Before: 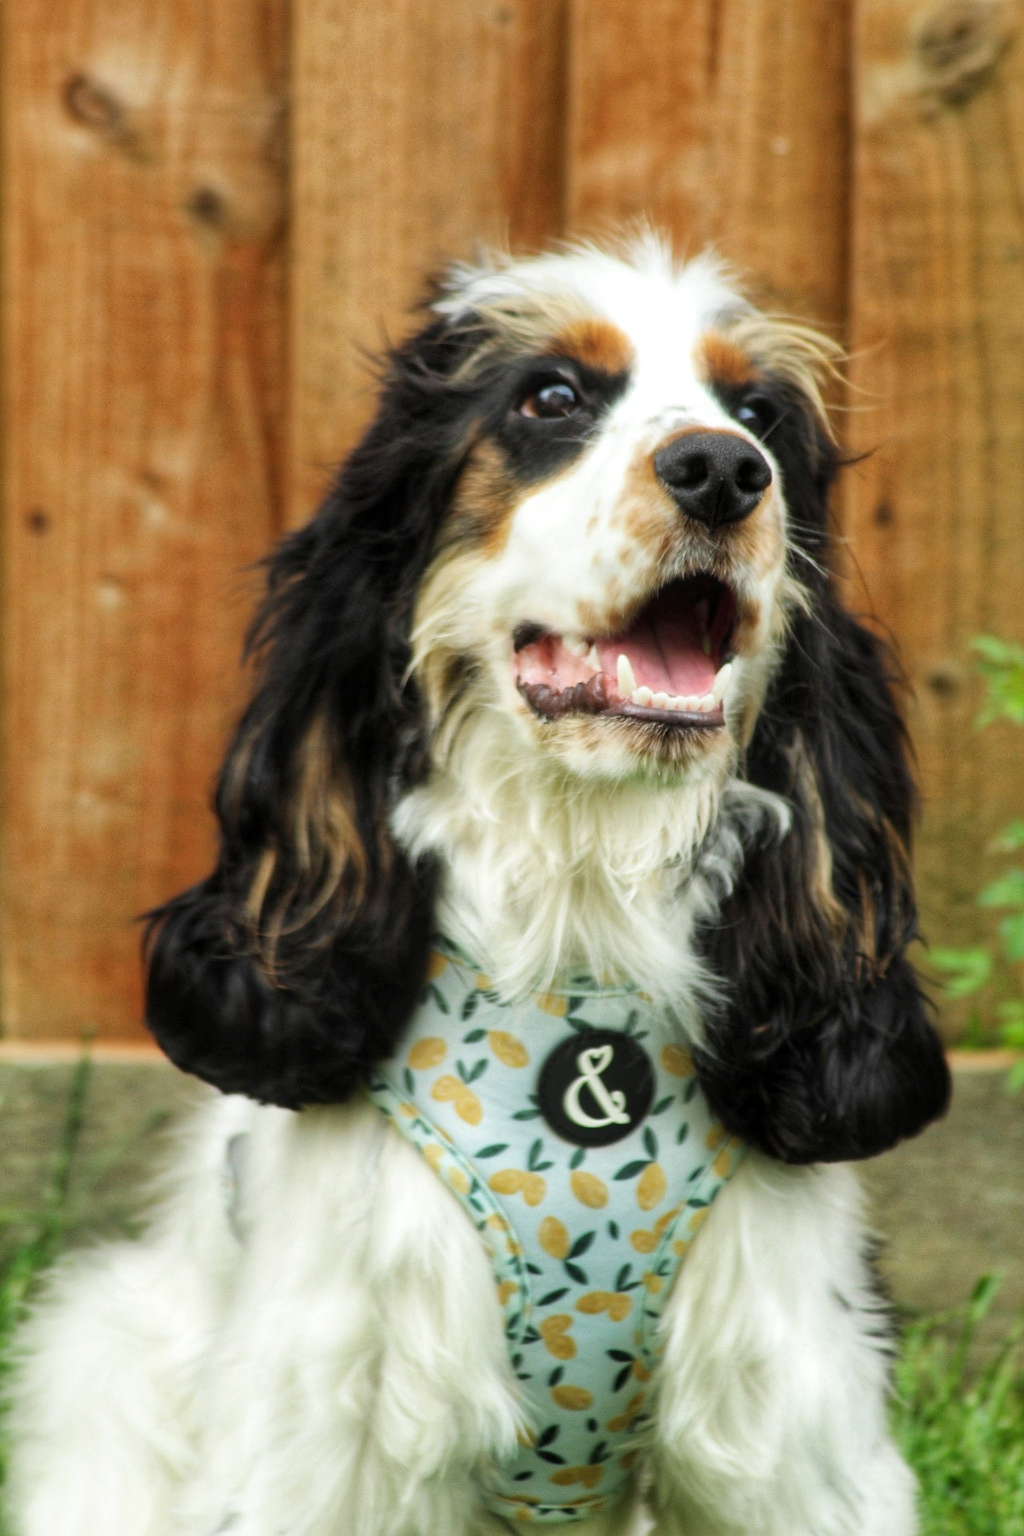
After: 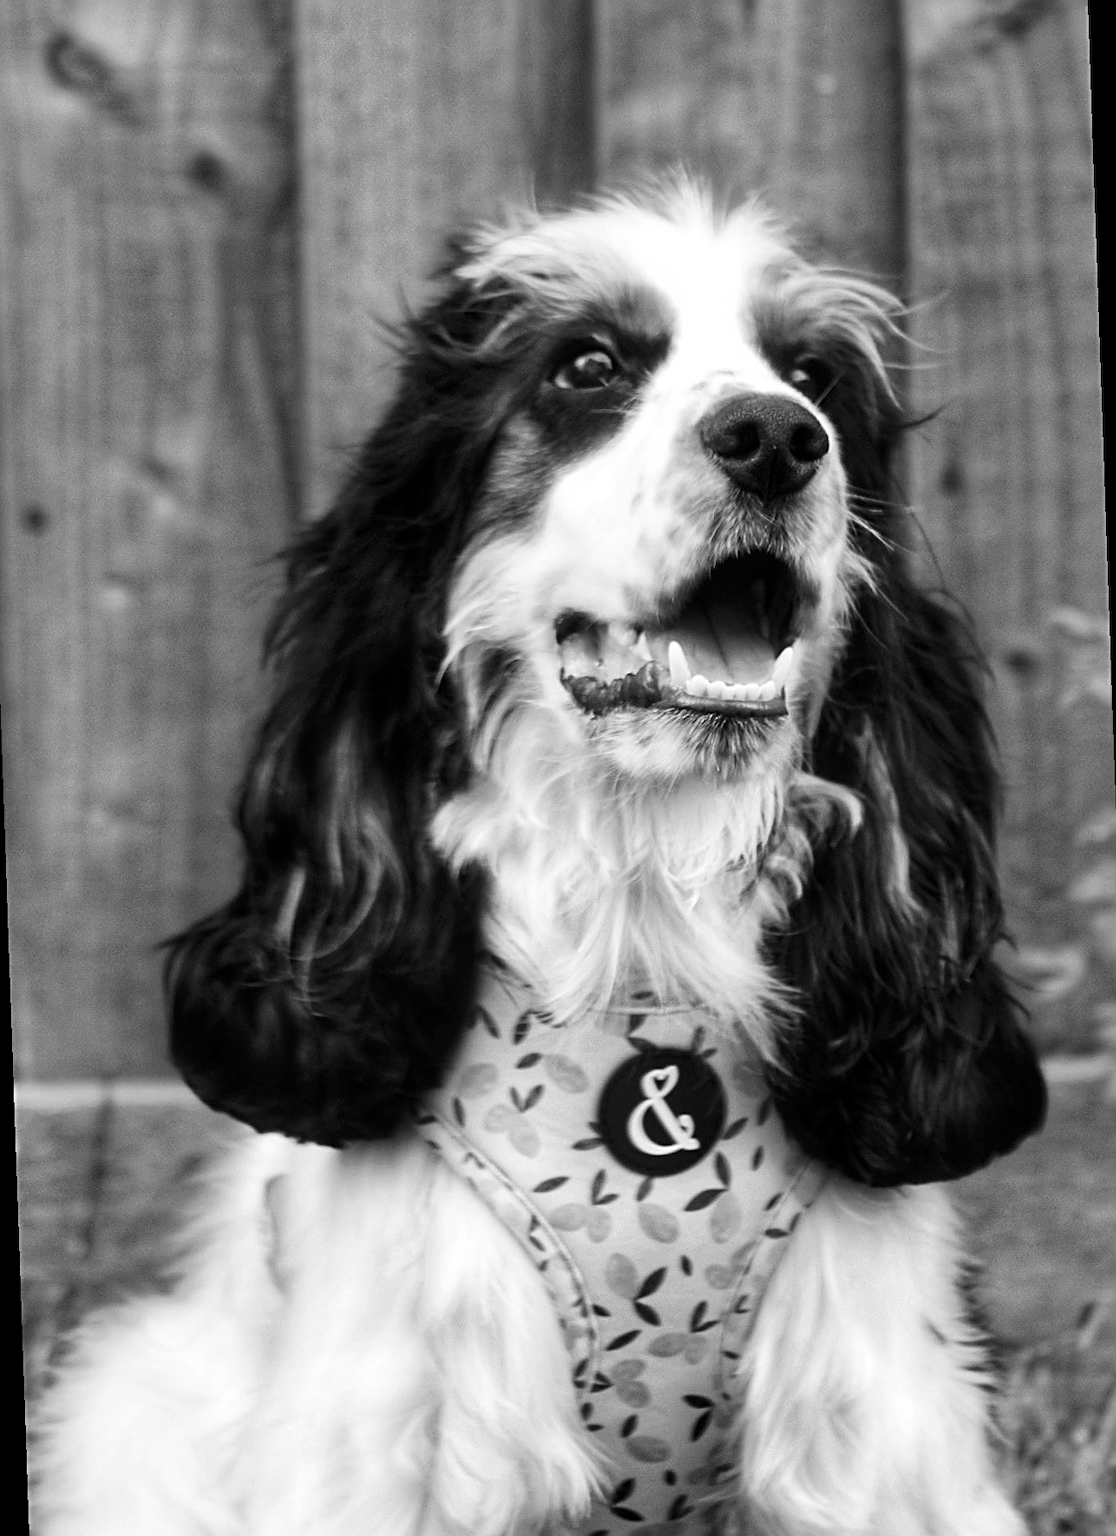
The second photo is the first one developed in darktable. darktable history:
monochrome: on, module defaults
sharpen: radius 2.531, amount 0.628
tone equalizer: on, module defaults
contrast brightness saturation: contrast 0.13, brightness -0.05, saturation 0.16
rotate and perspective: rotation -2°, crop left 0.022, crop right 0.978, crop top 0.049, crop bottom 0.951
